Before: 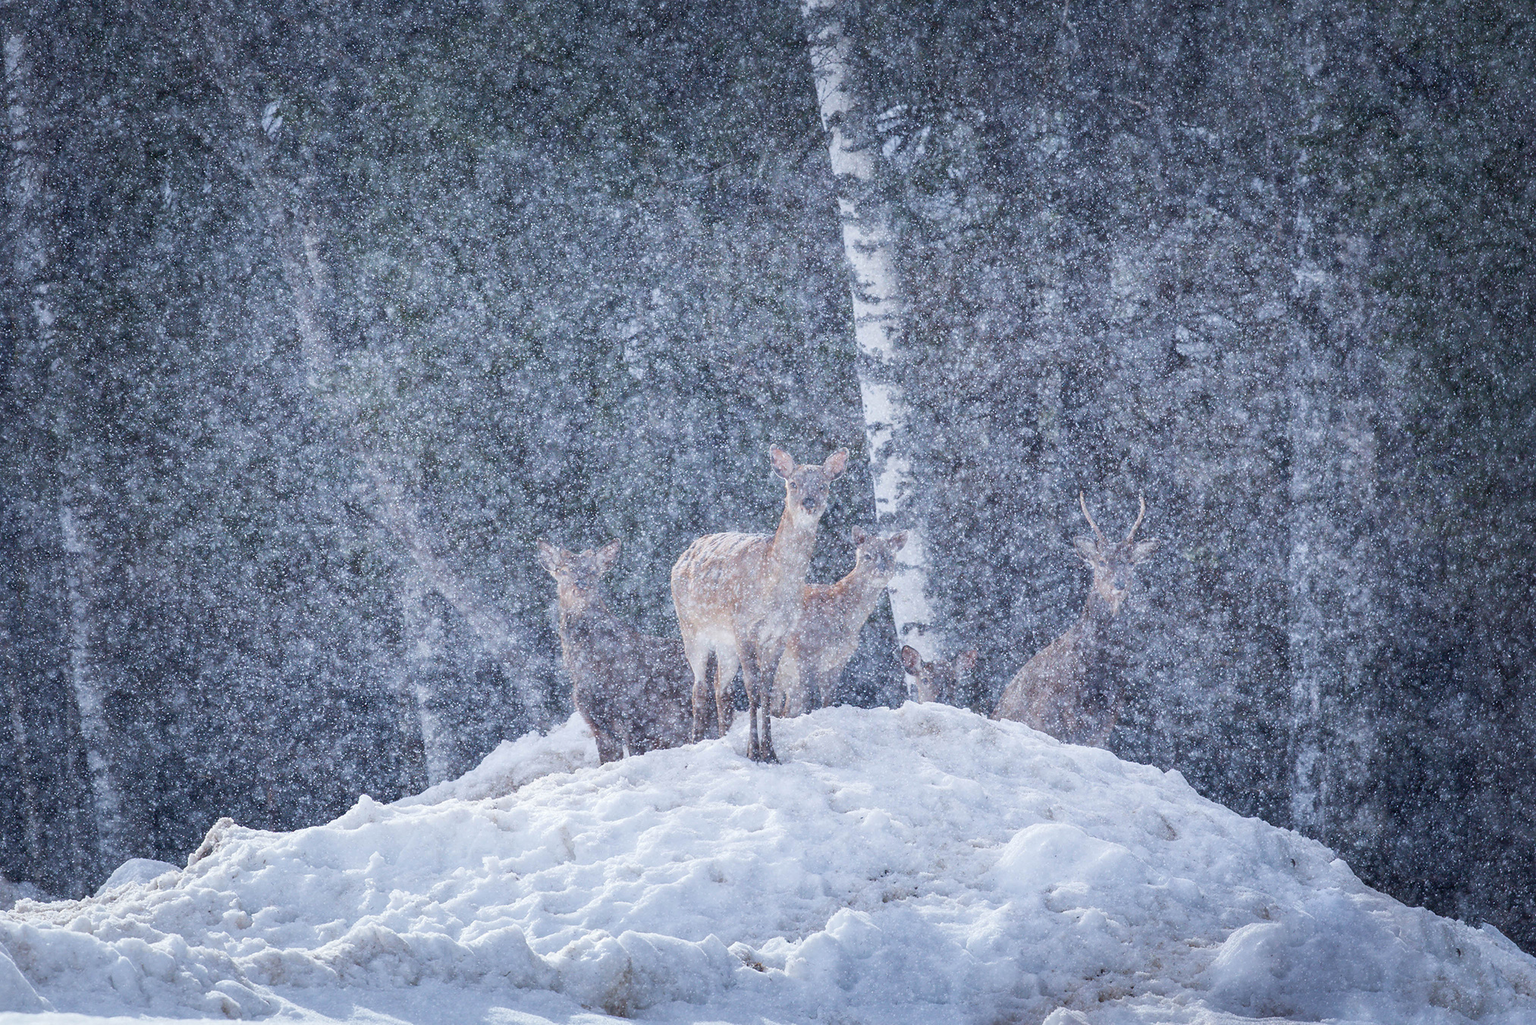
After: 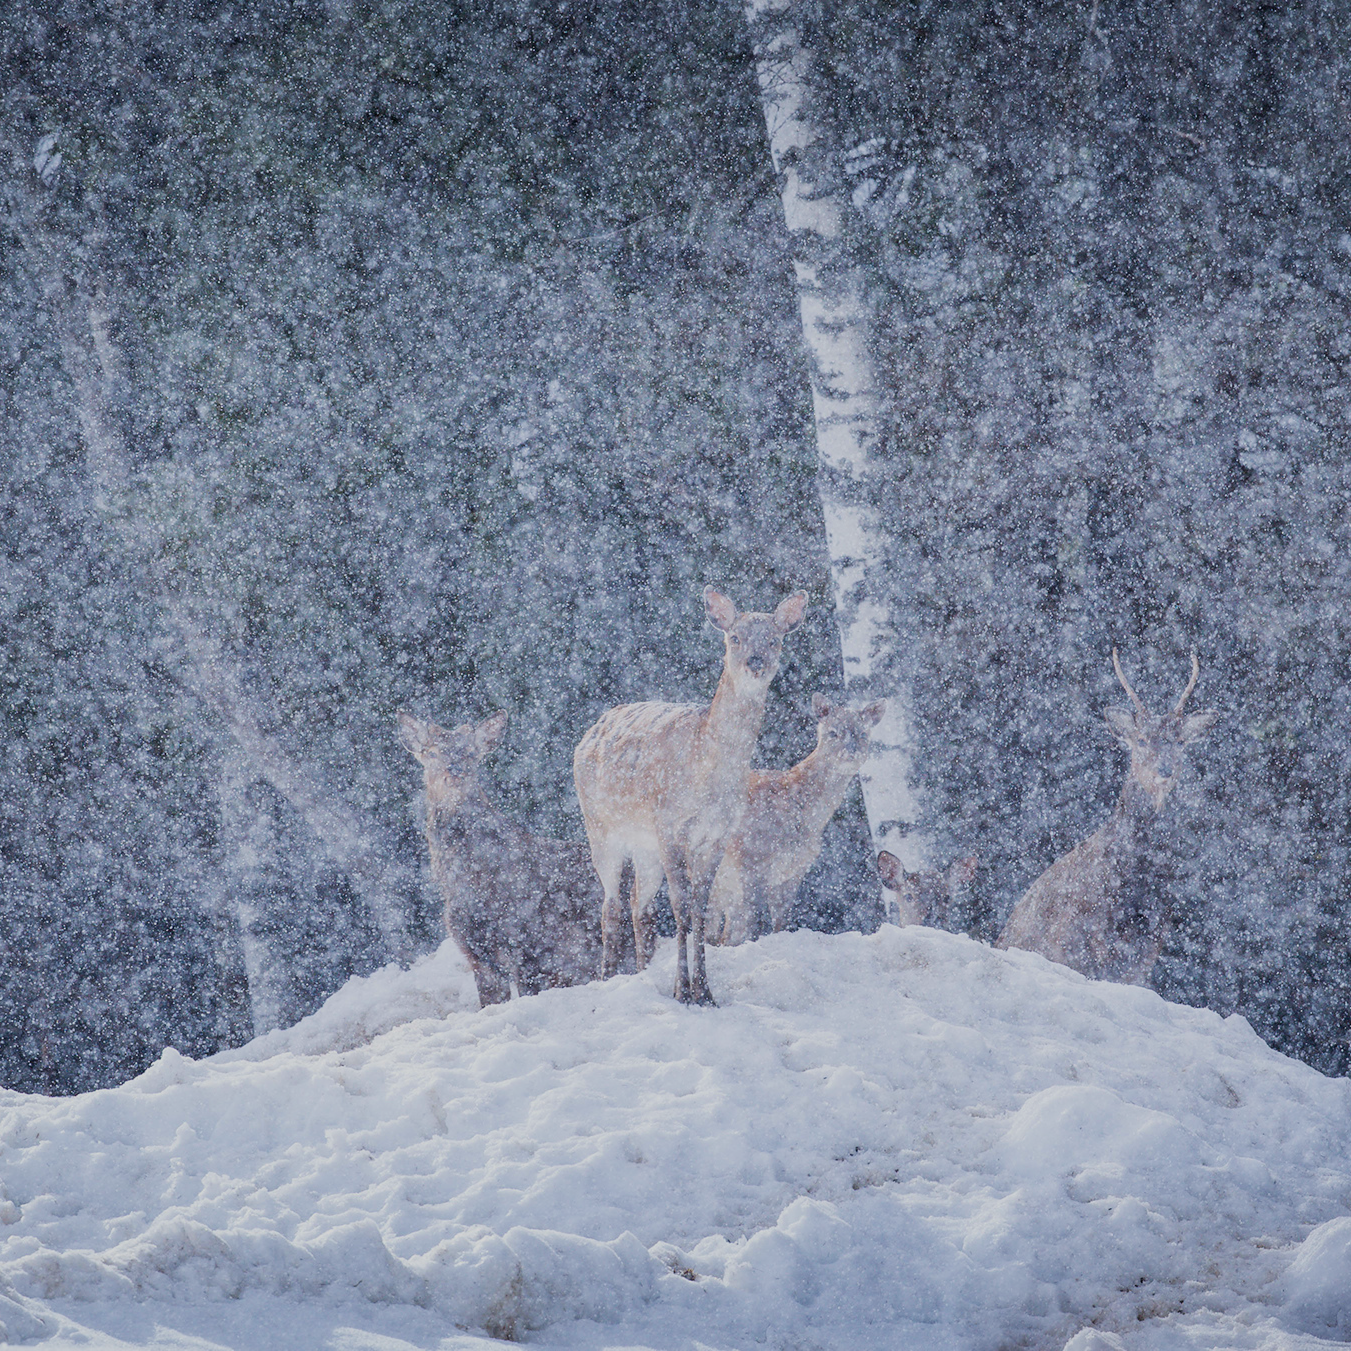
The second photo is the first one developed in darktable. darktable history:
filmic rgb: black relative exposure -7.65 EV, white relative exposure 4.56 EV, threshold 5.95 EV, hardness 3.61, enable highlight reconstruction true
crop: left 15.364%, right 17.915%
